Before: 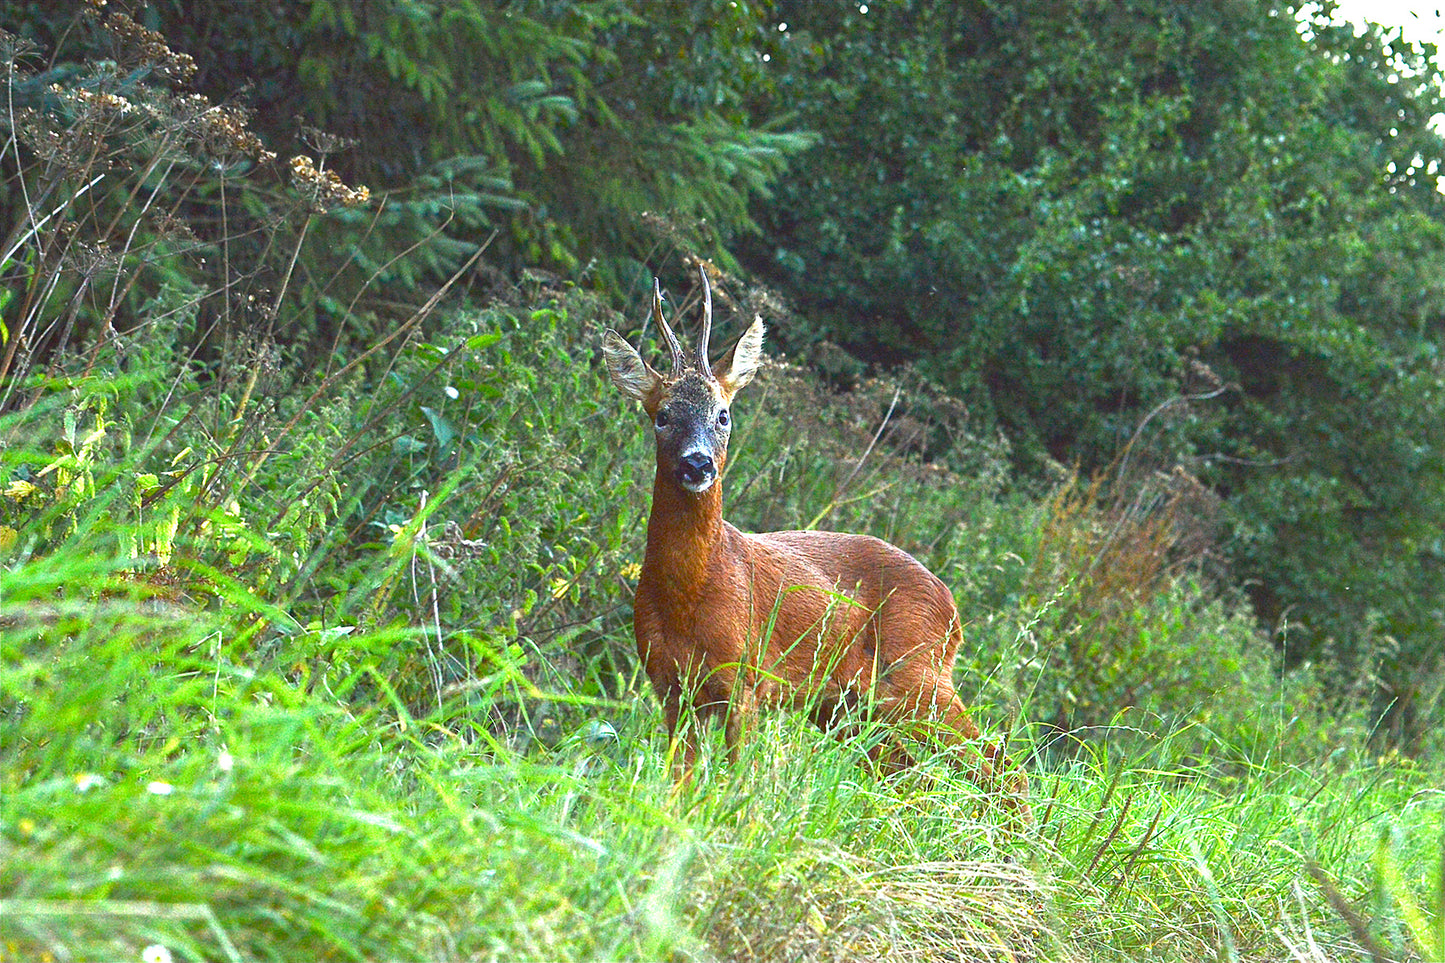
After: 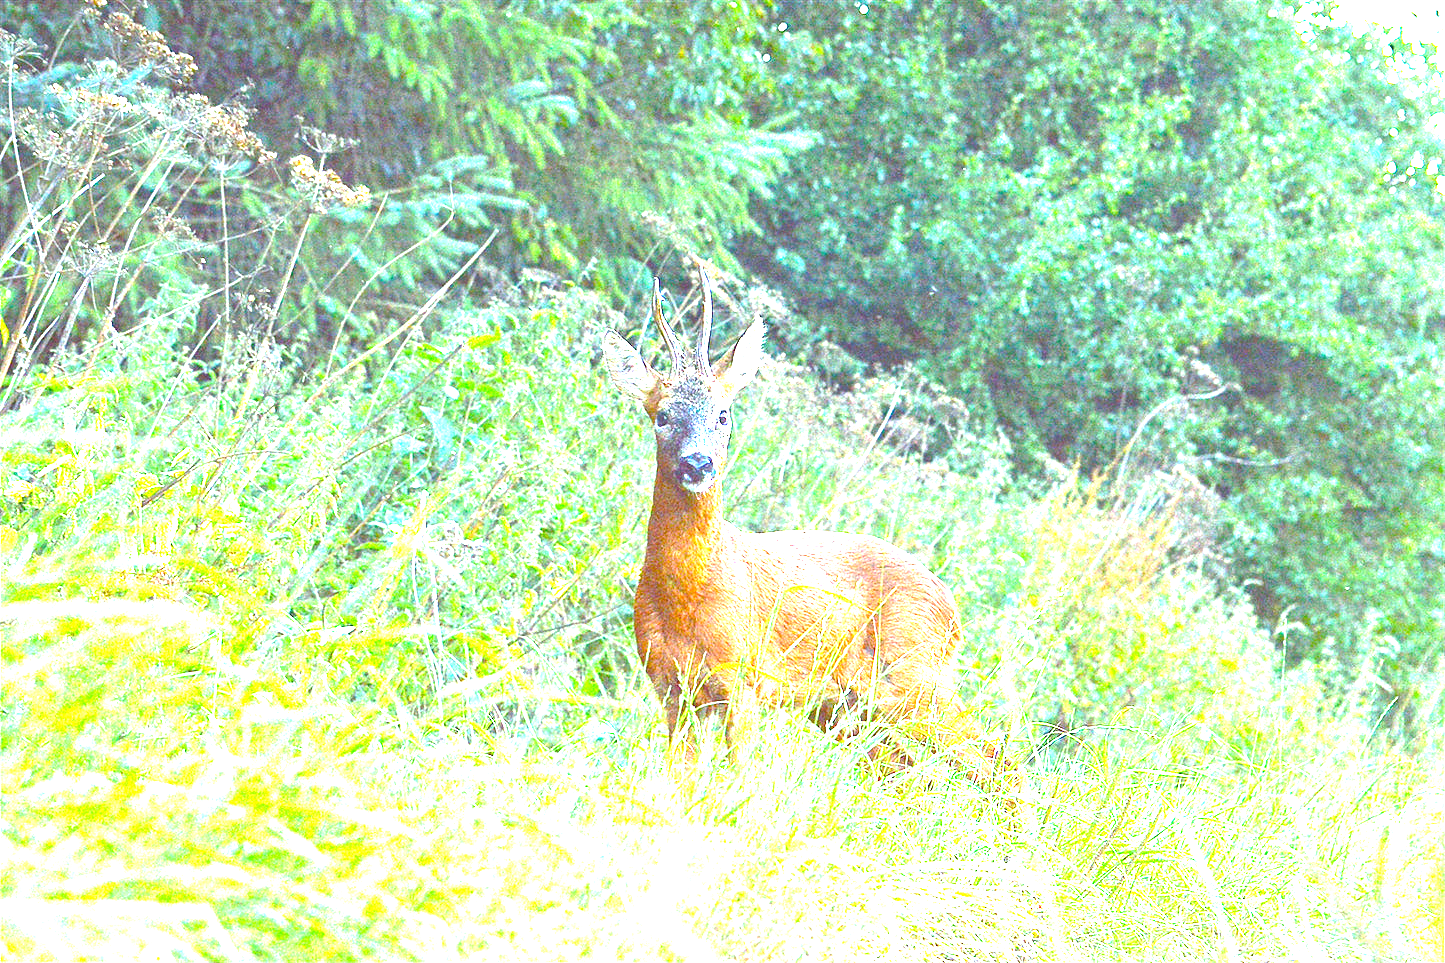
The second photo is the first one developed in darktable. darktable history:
white balance: red 0.925, blue 1.046
exposure: black level correction 0.001, exposure 2.607 EV, compensate exposure bias true, compensate highlight preservation false
